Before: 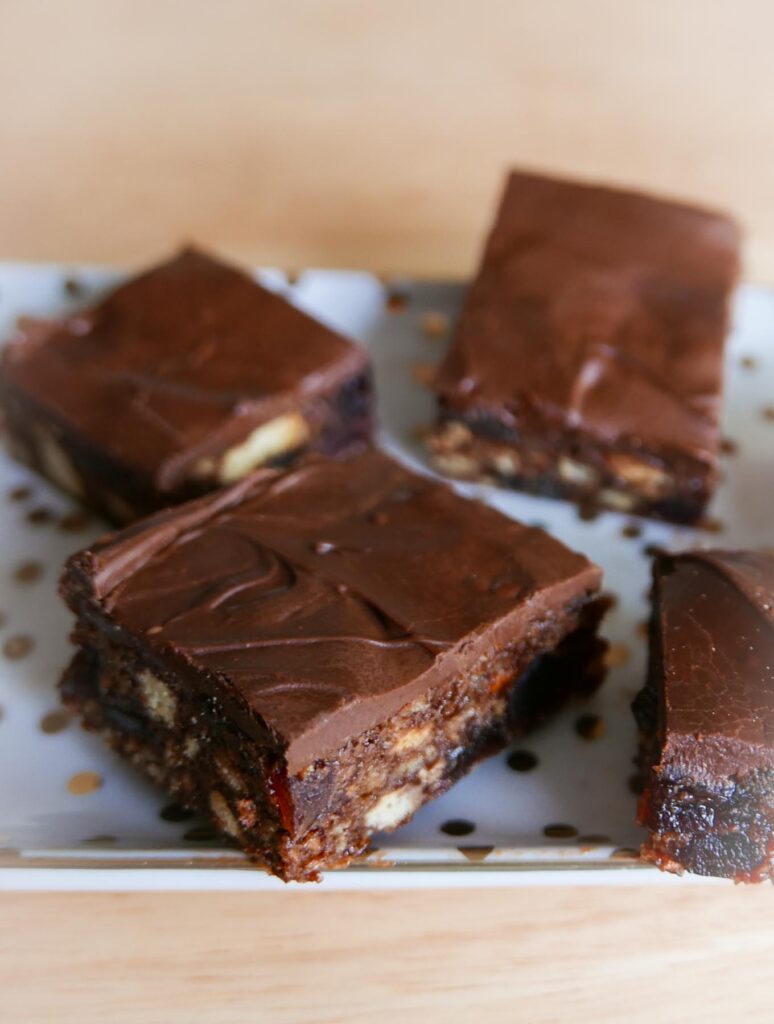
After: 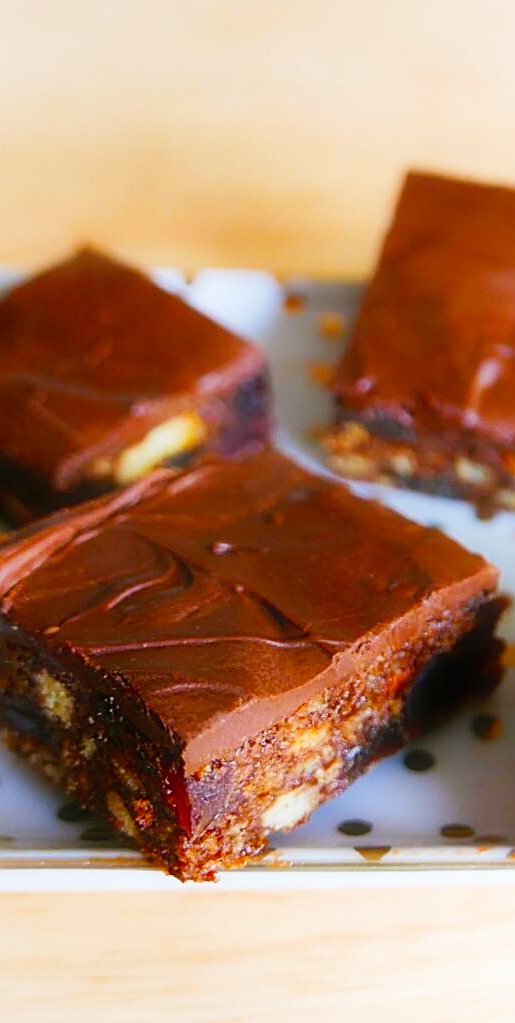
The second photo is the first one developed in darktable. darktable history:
crop and rotate: left 13.356%, right 20.034%
shadows and highlights: soften with gaussian
base curve: curves: ch0 [(0, 0) (0.005, 0.002) (0.15, 0.3) (0.4, 0.7) (0.75, 0.95) (1, 1)], preserve colors none
sharpen: on, module defaults
tone equalizer: edges refinement/feathering 500, mask exposure compensation -1.57 EV, preserve details no
color balance rgb: perceptual saturation grading › global saturation 40.695%, global vibrance 11.559%, contrast 4.991%
contrast equalizer: y [[0.511, 0.558, 0.631, 0.632, 0.559, 0.512], [0.5 ×6], [0.507, 0.559, 0.627, 0.644, 0.647, 0.647], [0 ×6], [0 ×6]], mix -0.994
